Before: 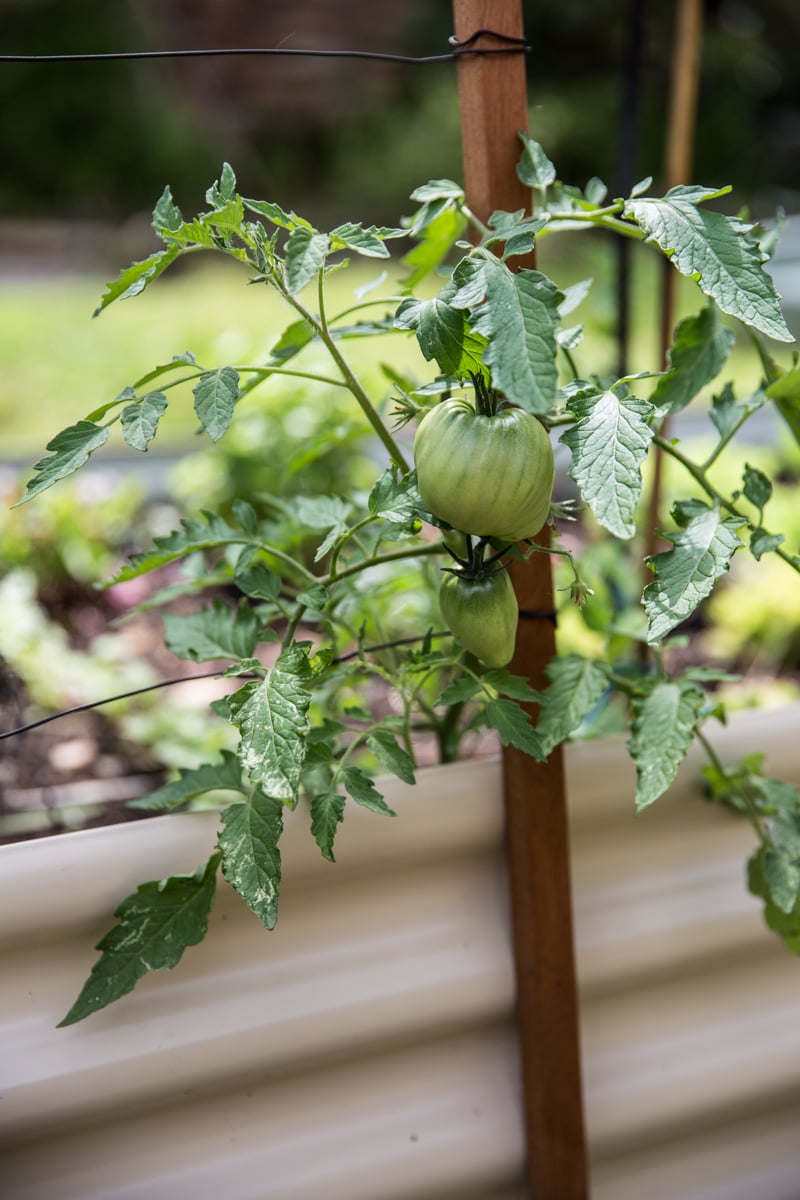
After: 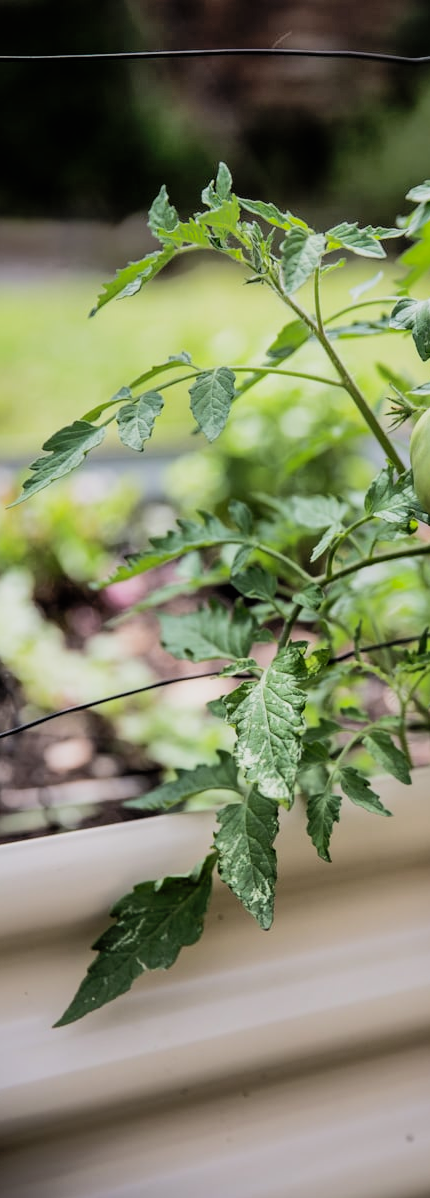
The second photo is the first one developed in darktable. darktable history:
tone equalizer: -7 EV 0.18 EV, -6 EV 0.12 EV, -5 EV 0.08 EV, -4 EV 0.04 EV, -2 EV -0.02 EV, -1 EV -0.04 EV, +0 EV -0.06 EV, luminance estimator HSV value / RGB max
shadows and highlights: shadows 60, highlights -60
crop: left 0.587%, right 45.588%, bottom 0.086%
filmic rgb: black relative exposure -5 EV, hardness 2.88, contrast 1.3, highlights saturation mix -30%
white balance: emerald 1
contrast brightness saturation: contrast 0.24, brightness 0.09
